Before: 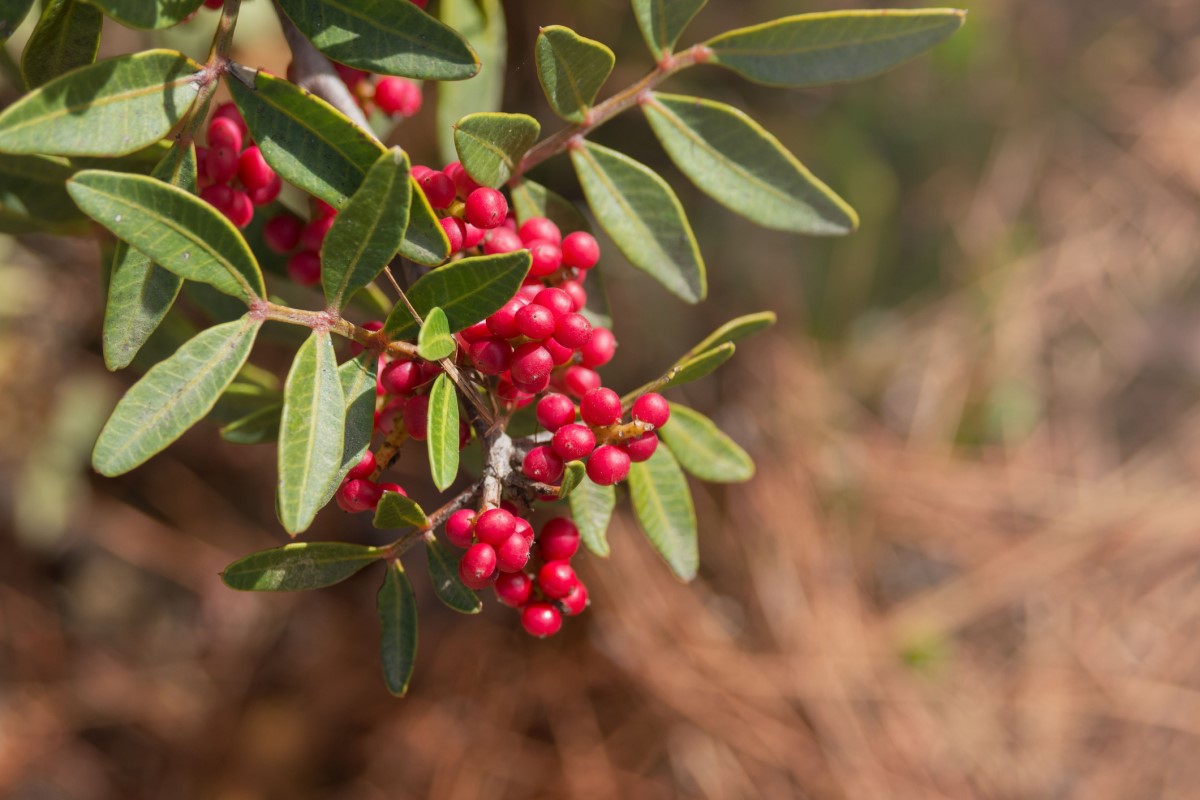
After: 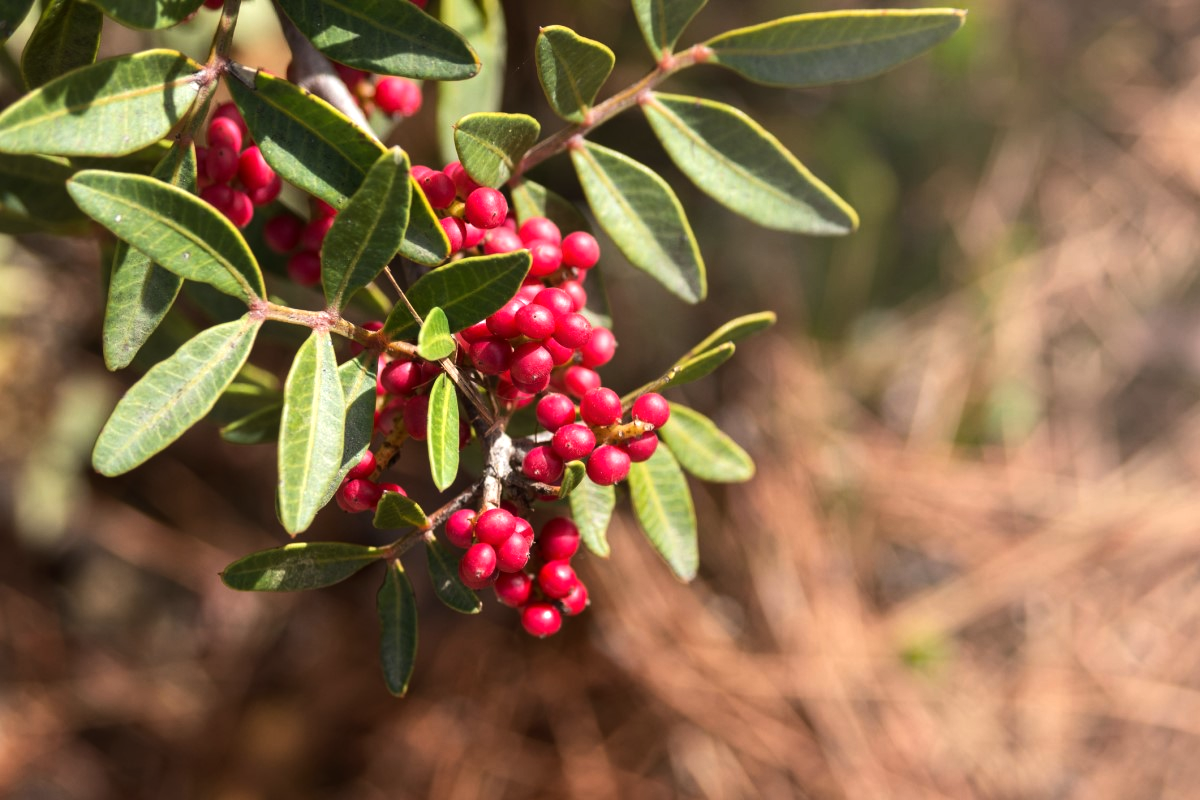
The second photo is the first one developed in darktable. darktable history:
tone equalizer: -8 EV -0.729 EV, -7 EV -0.689 EV, -6 EV -0.59 EV, -5 EV -0.421 EV, -3 EV 0.377 EV, -2 EV 0.6 EV, -1 EV 0.687 EV, +0 EV 0.728 EV, edges refinement/feathering 500, mask exposure compensation -1.57 EV, preserve details no
